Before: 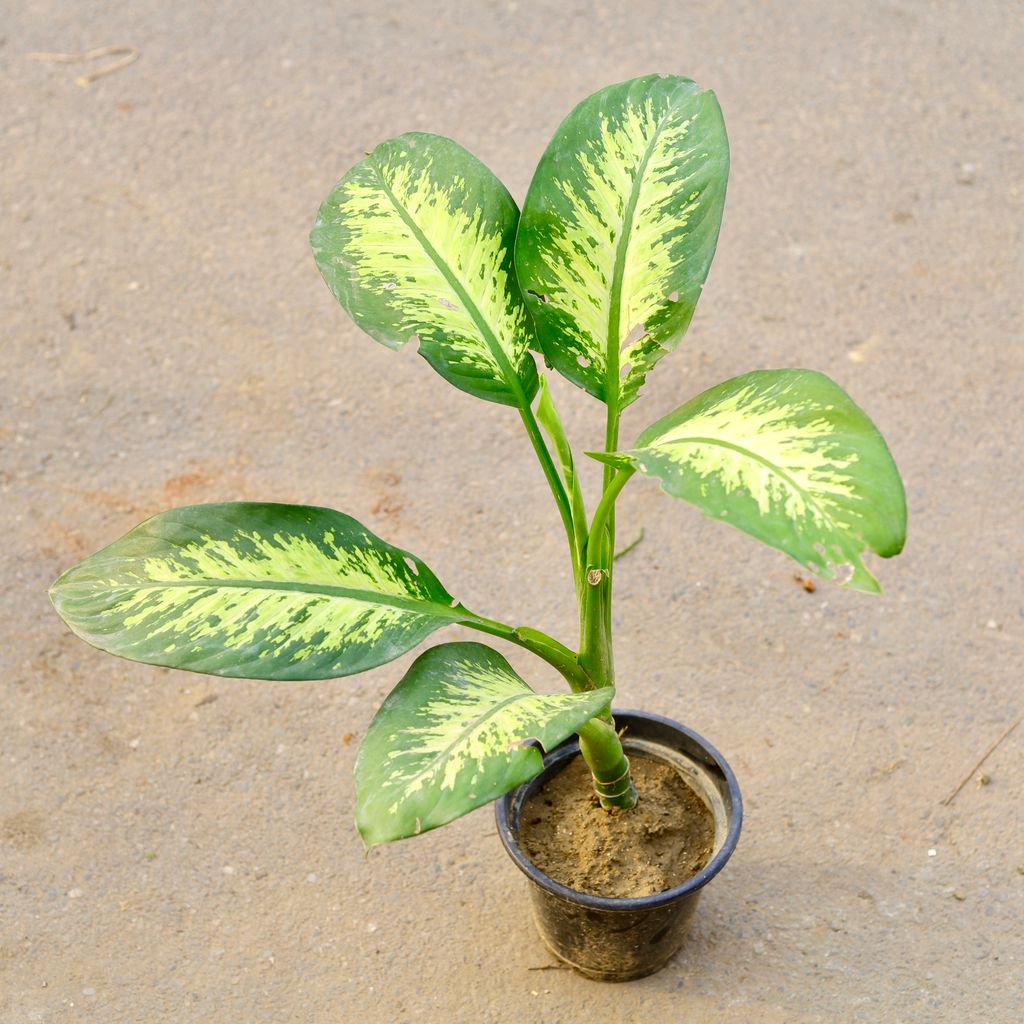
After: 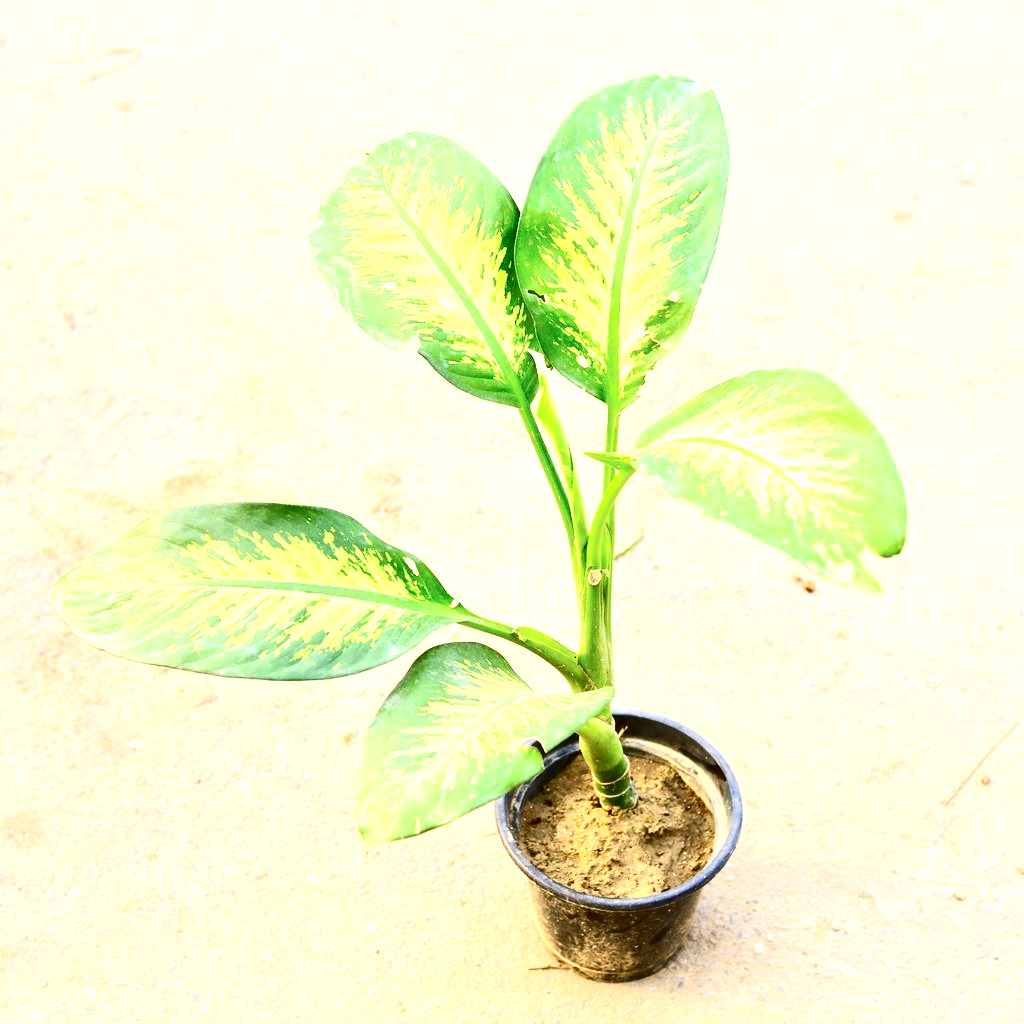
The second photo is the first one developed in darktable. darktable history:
exposure: black level correction 0, exposure 1.2 EV, compensate highlight preservation false
contrast brightness saturation: contrast 0.275
